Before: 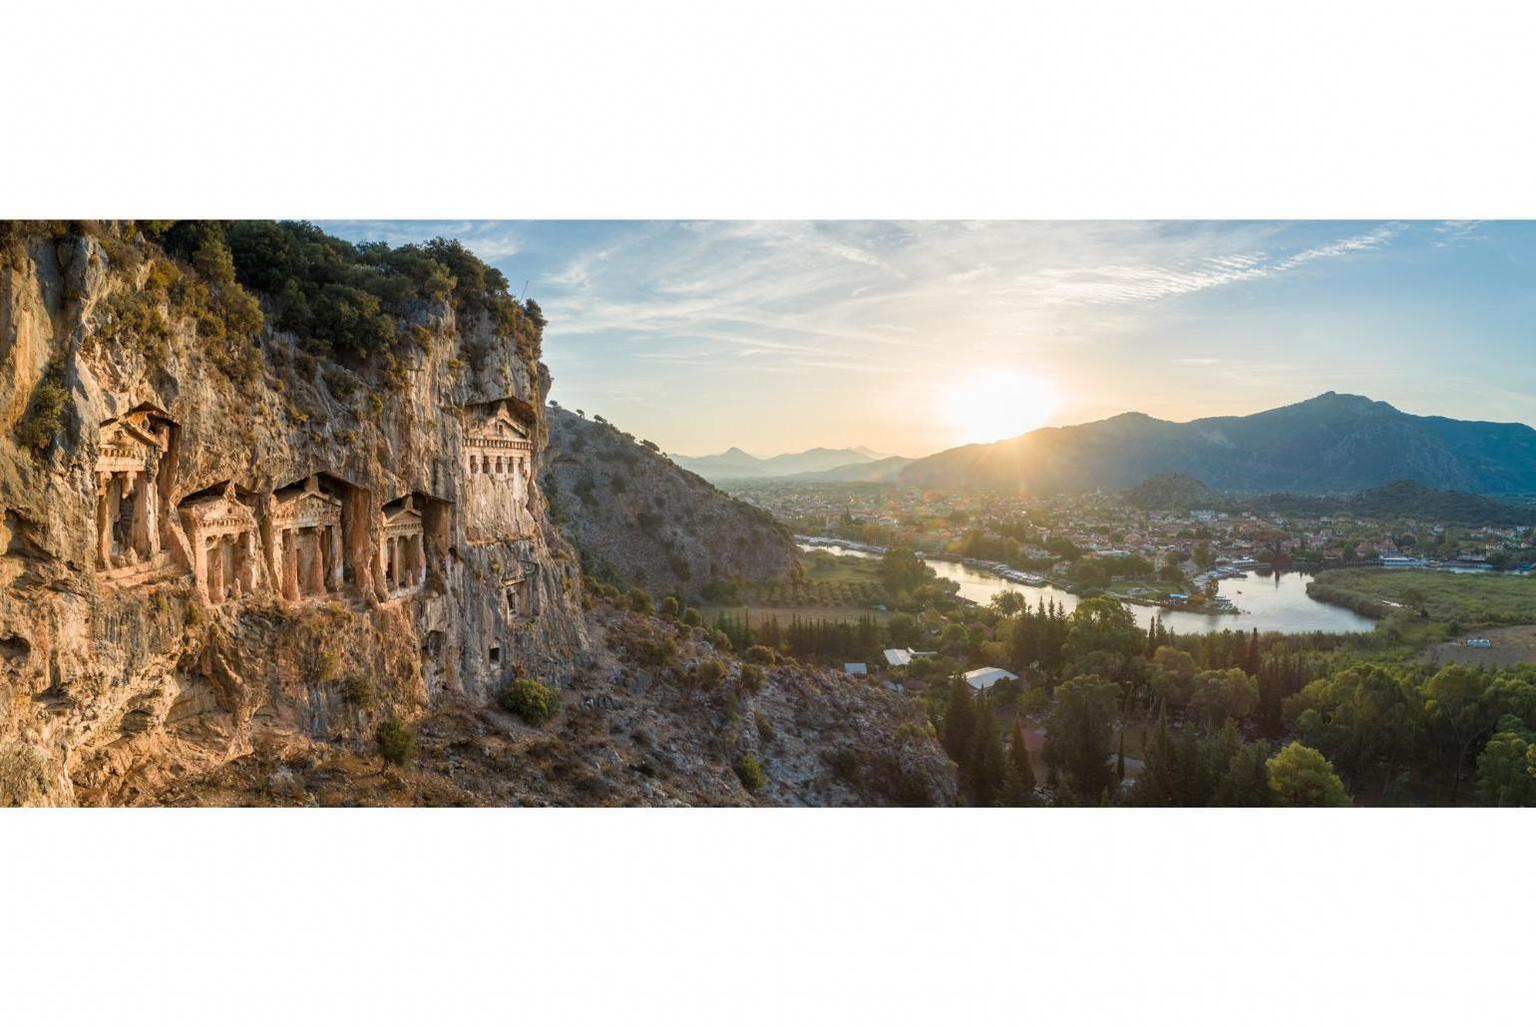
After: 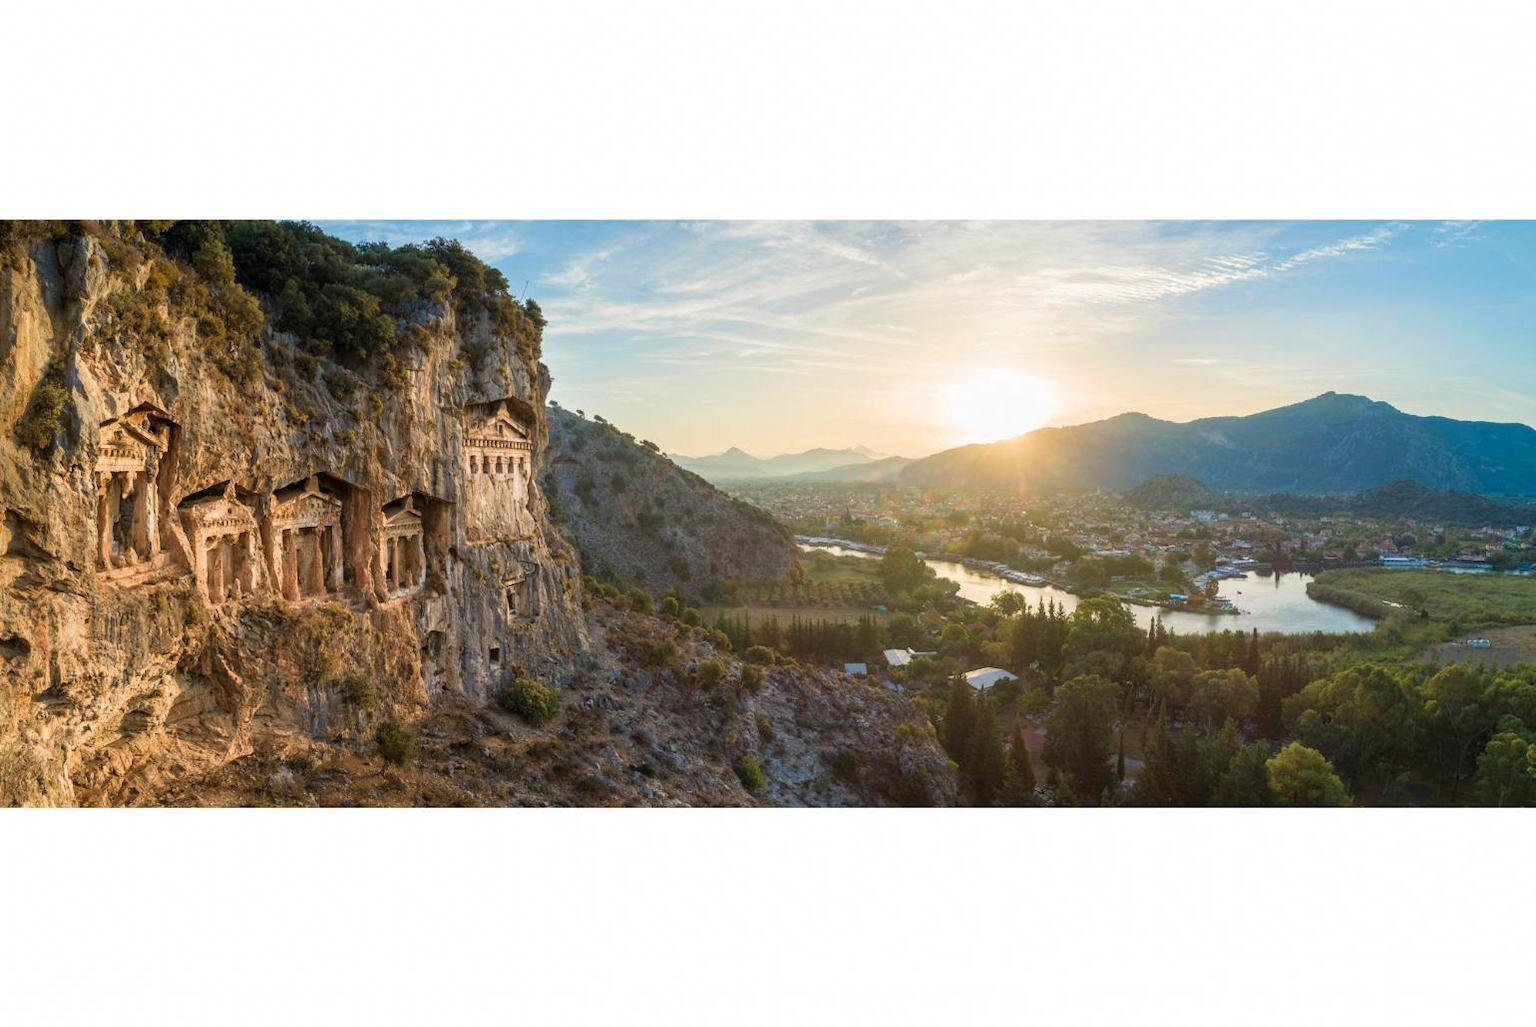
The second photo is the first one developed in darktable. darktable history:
color zones: curves: ch0 [(0.068, 0.464) (0.25, 0.5) (0.48, 0.508) (0.75, 0.536) (0.886, 0.476) (0.967, 0.456)]; ch1 [(0.066, 0.456) (0.25, 0.5) (0.616, 0.508) (0.746, 0.56) (0.934, 0.444)]
velvia: on, module defaults
